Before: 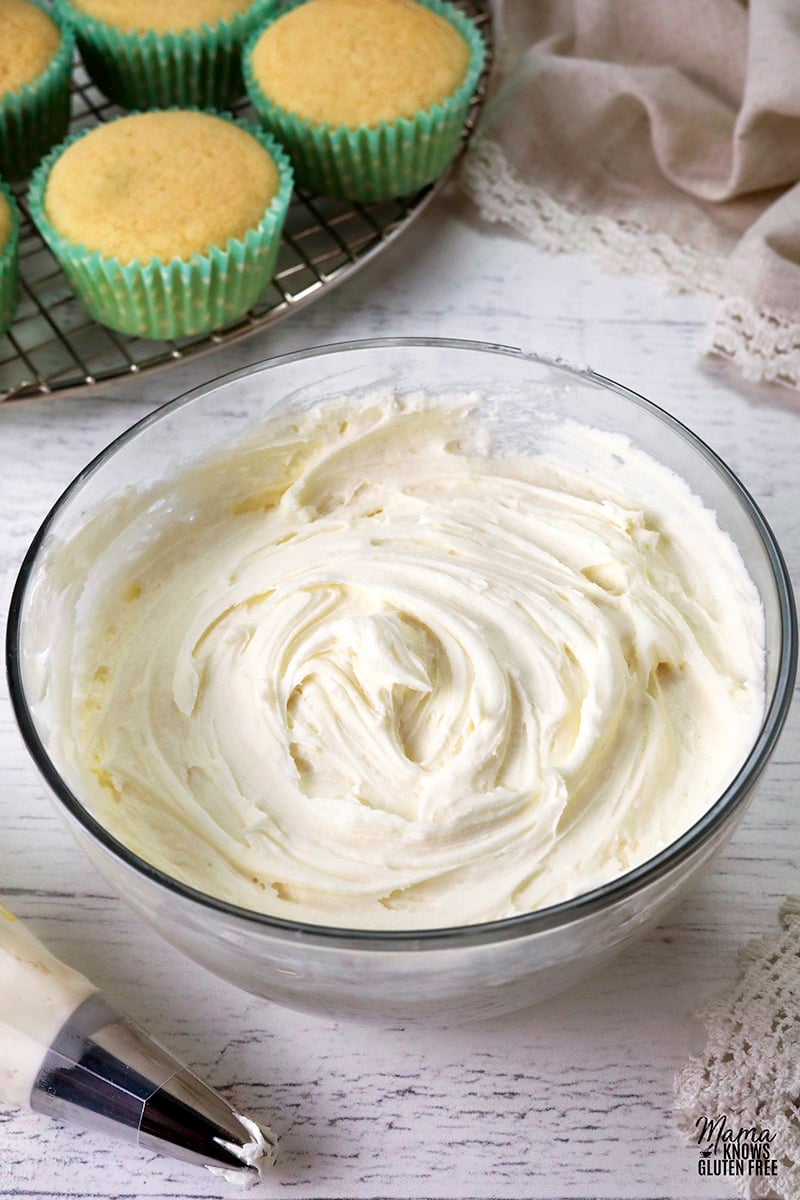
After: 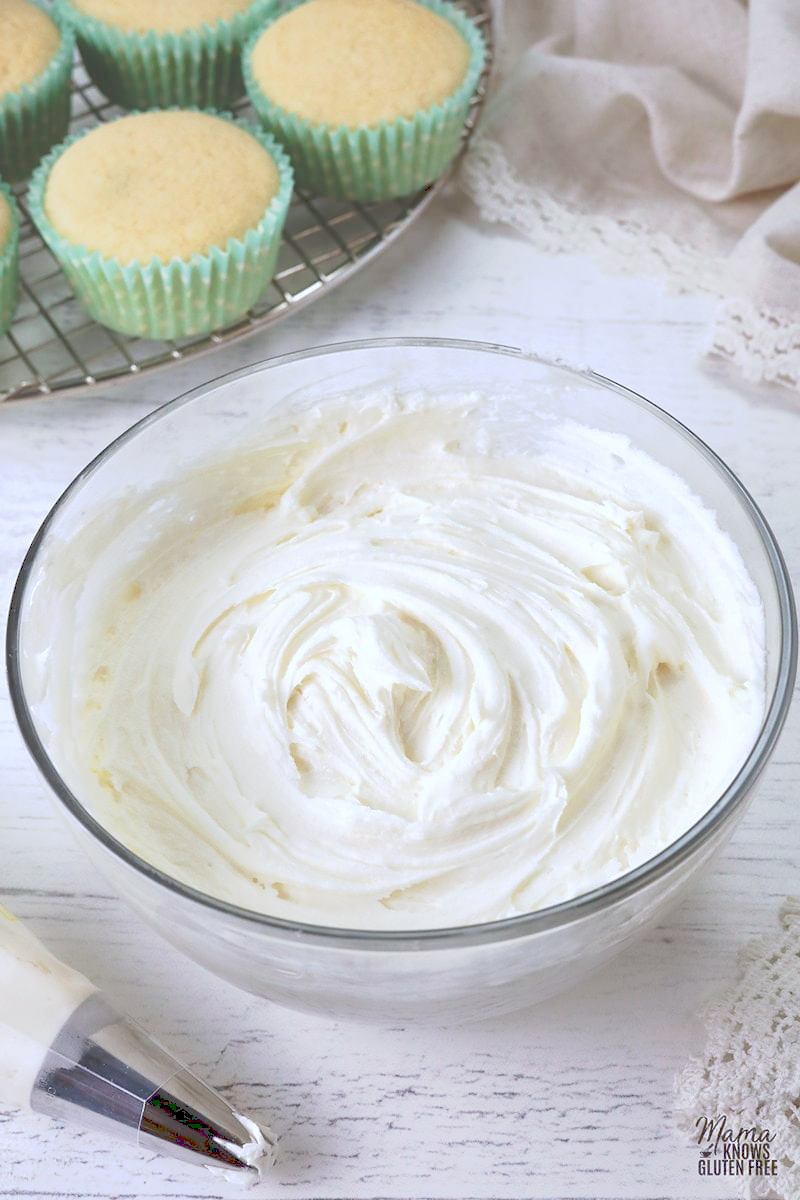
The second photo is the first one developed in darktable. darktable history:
tone curve: curves: ch0 [(0, 0) (0.003, 0.275) (0.011, 0.288) (0.025, 0.309) (0.044, 0.326) (0.069, 0.346) (0.1, 0.37) (0.136, 0.396) (0.177, 0.432) (0.224, 0.473) (0.277, 0.516) (0.335, 0.566) (0.399, 0.611) (0.468, 0.661) (0.543, 0.711) (0.623, 0.761) (0.709, 0.817) (0.801, 0.867) (0.898, 0.911) (1, 1)], preserve colors none
white balance: red 0.954, blue 1.079
